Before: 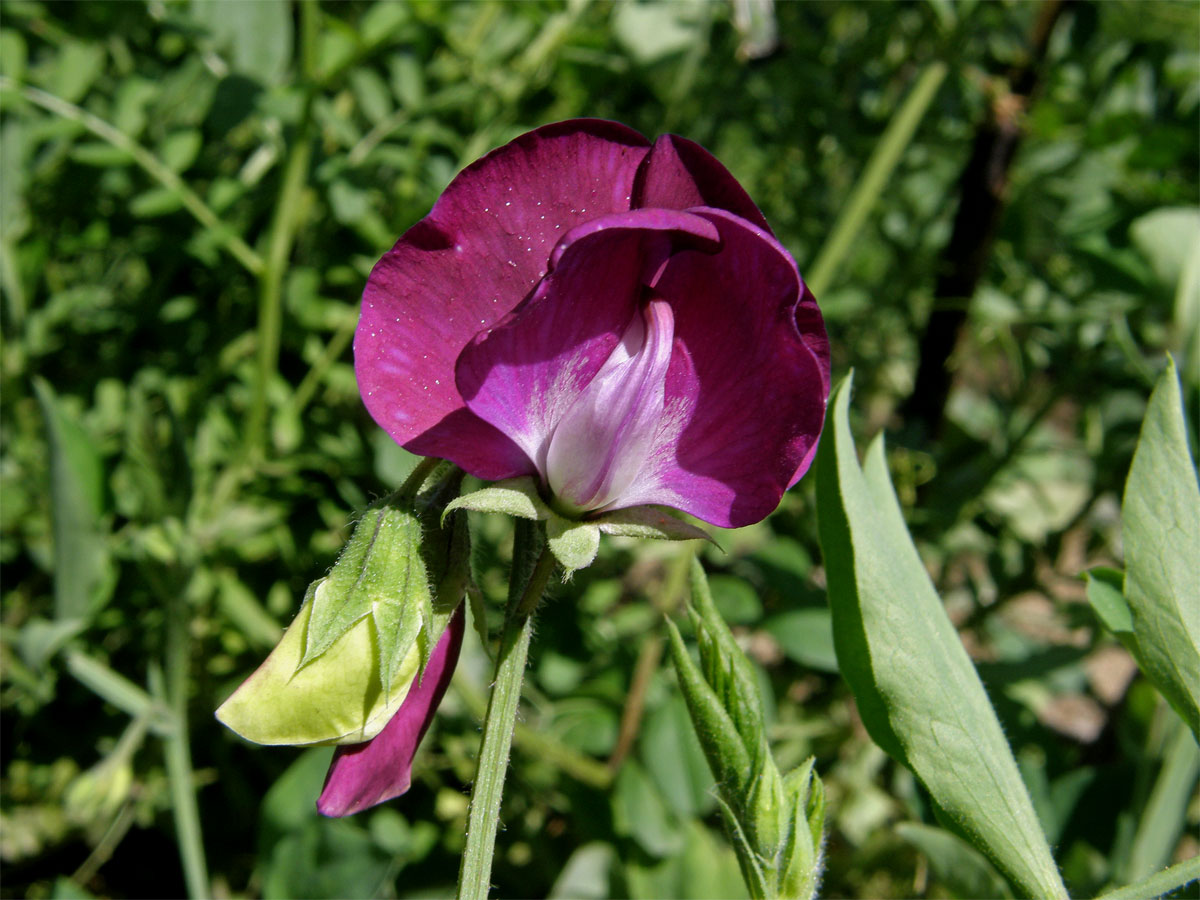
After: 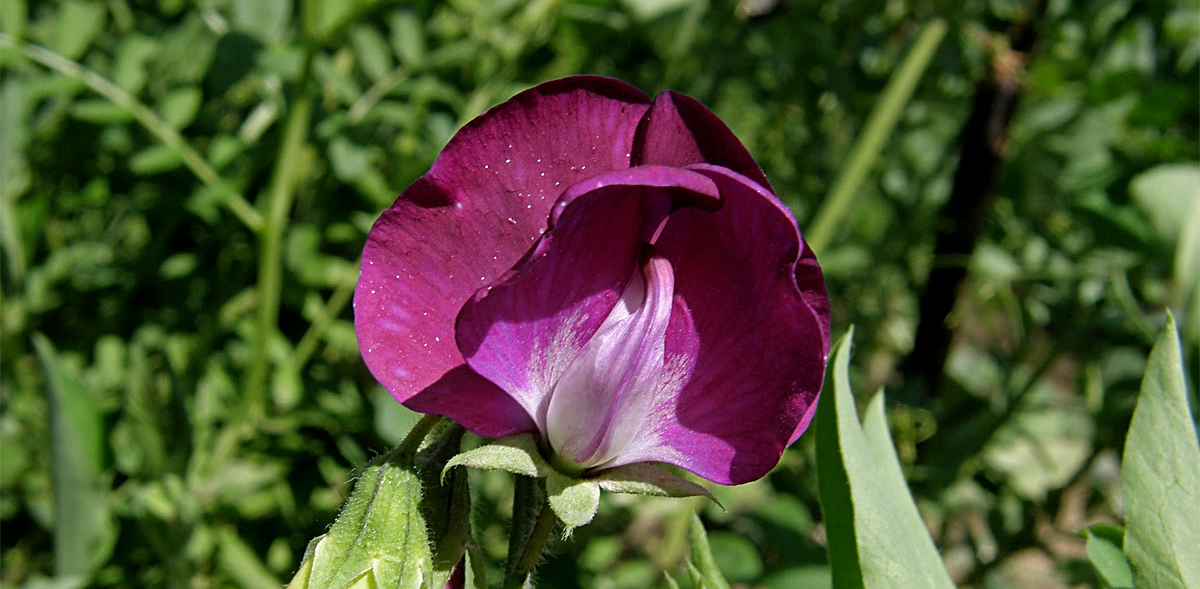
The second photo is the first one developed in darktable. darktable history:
sharpen: on, module defaults
crop and rotate: top 4.806%, bottom 29.717%
